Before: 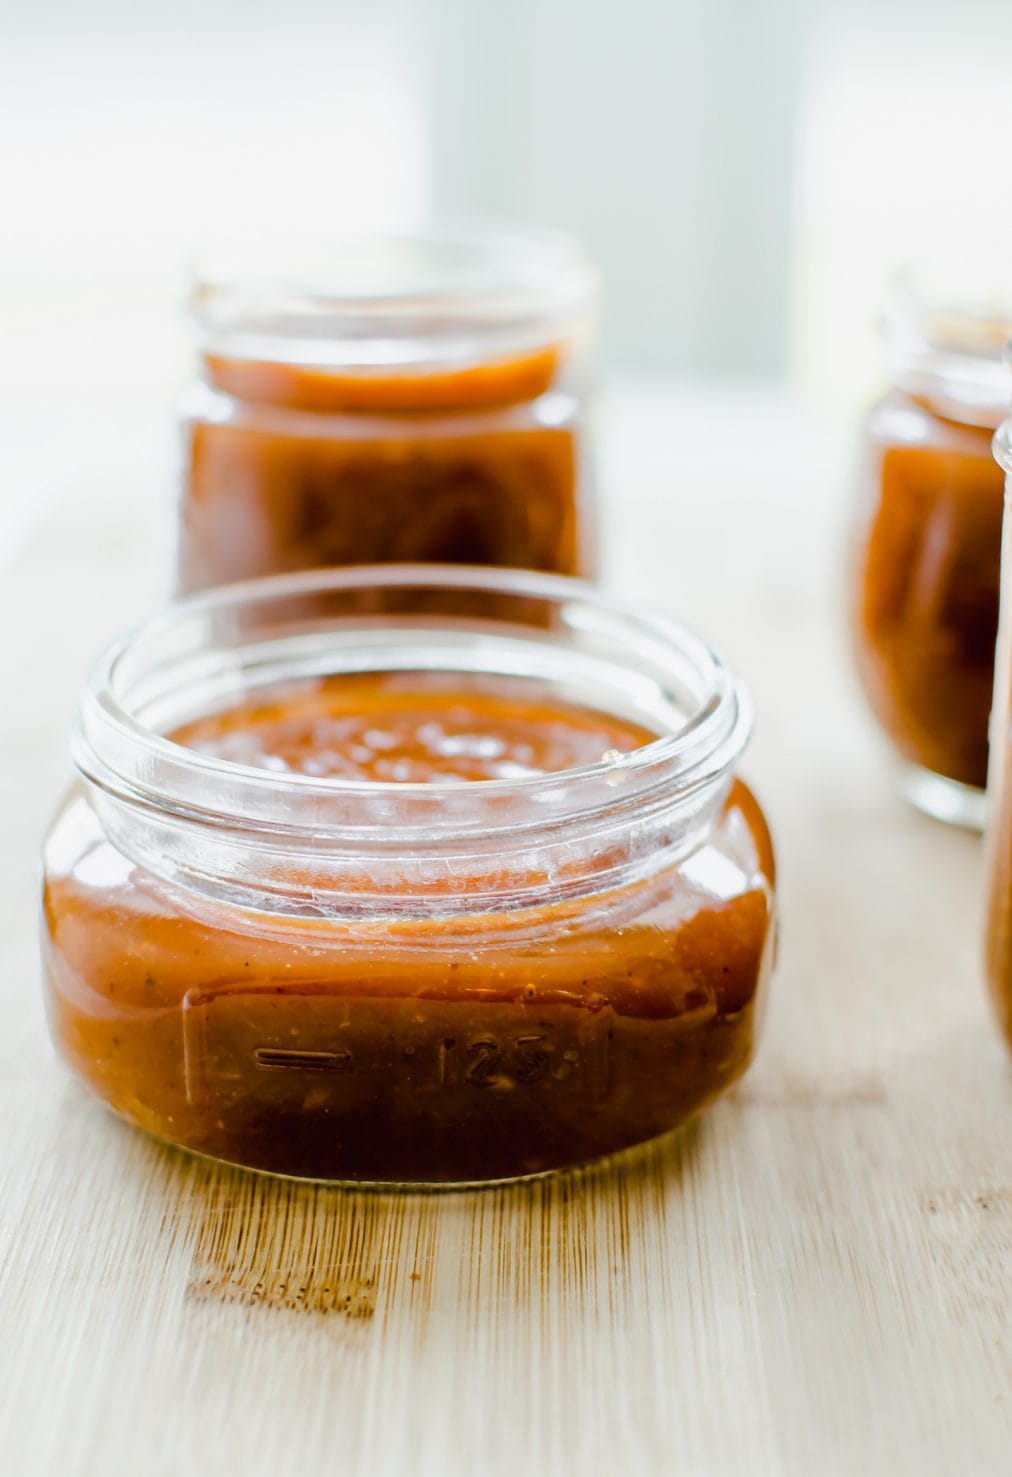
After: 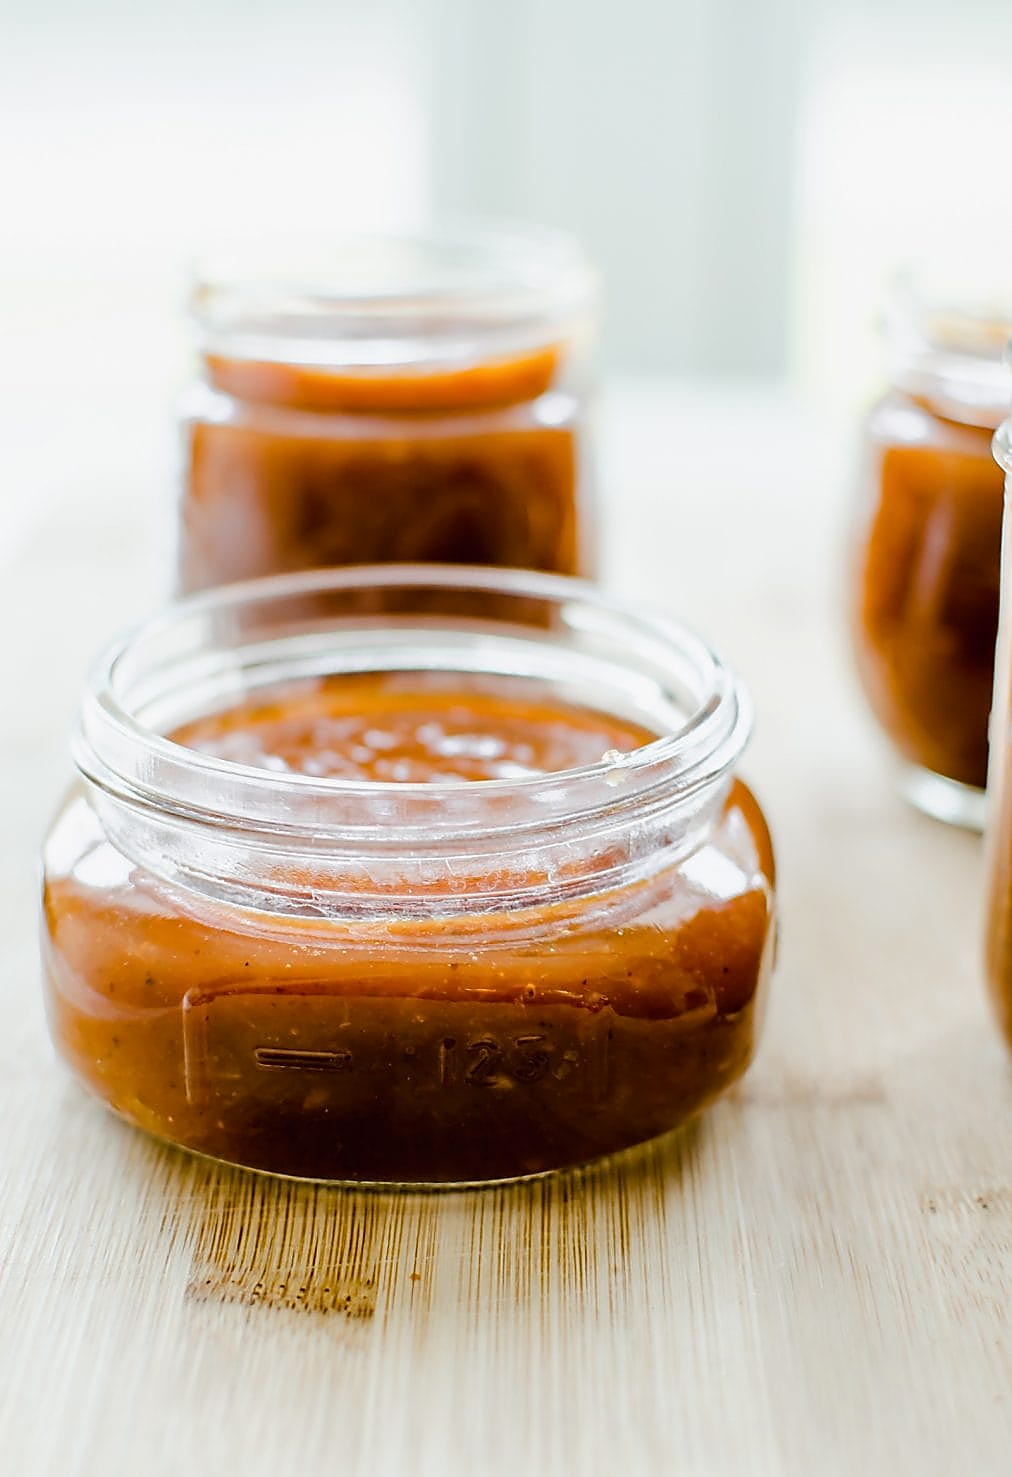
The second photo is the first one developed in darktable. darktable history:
sharpen: radius 1.367, amount 1.239, threshold 0.749
contrast brightness saturation: contrast 0.071
